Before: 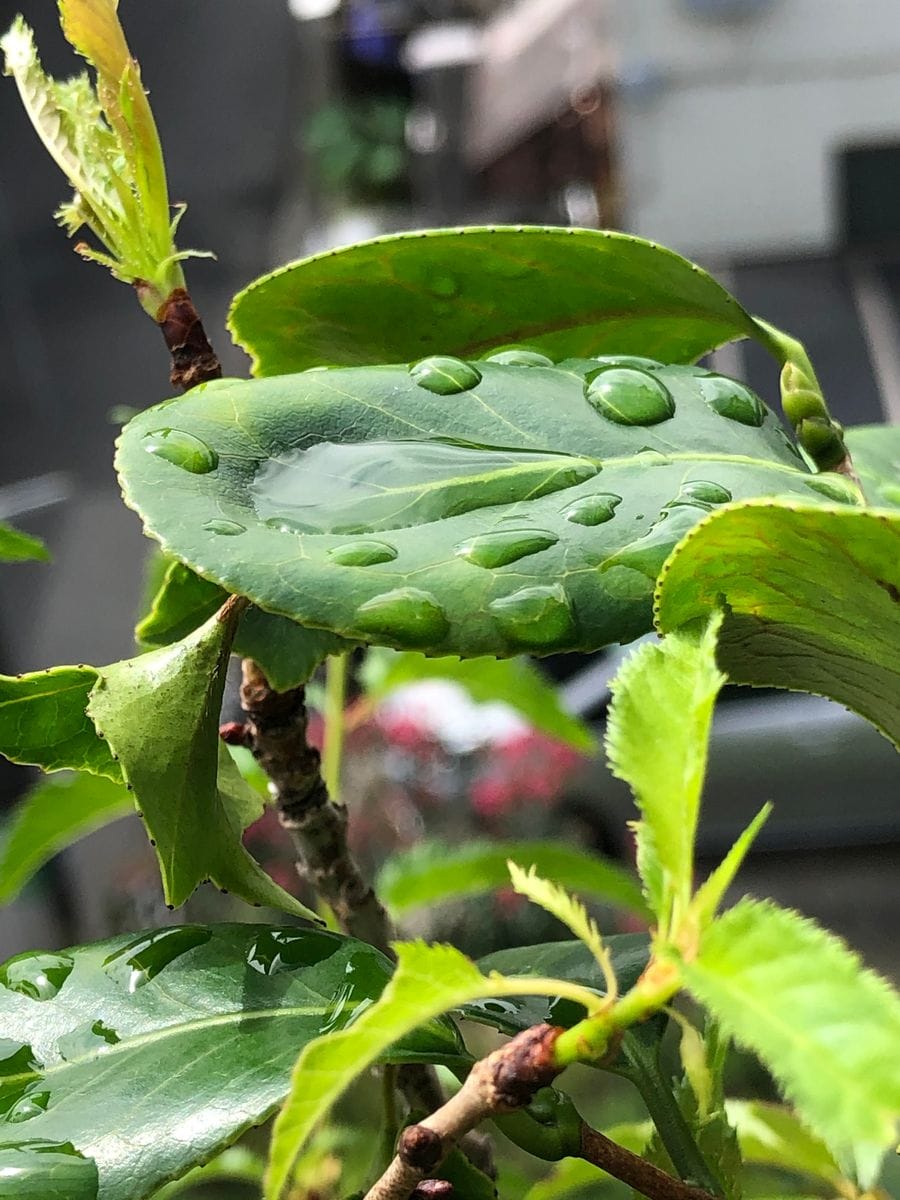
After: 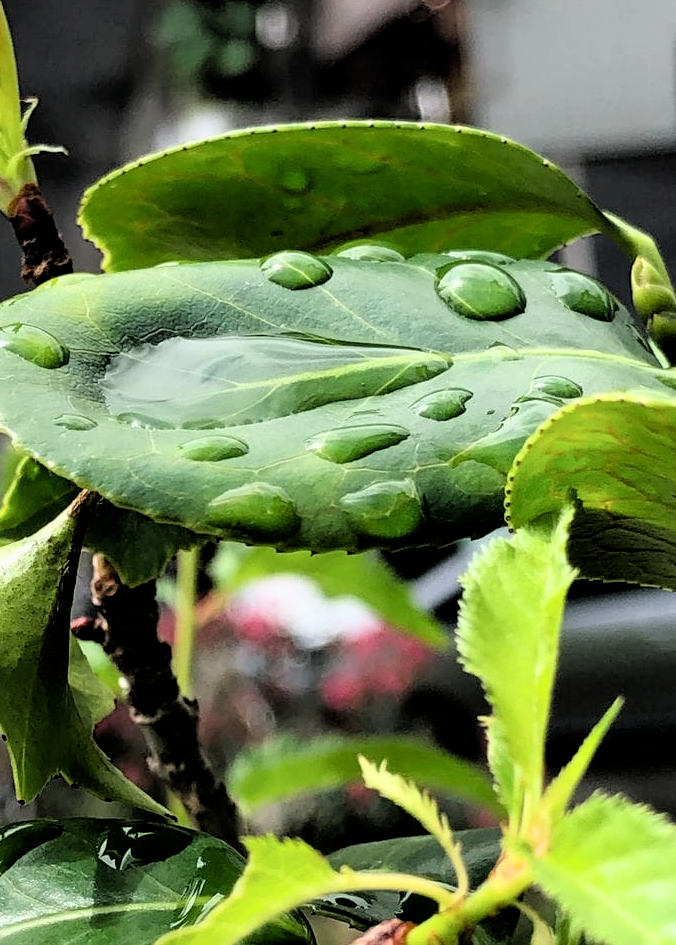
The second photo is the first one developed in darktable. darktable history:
filmic rgb: black relative exposure -3.72 EV, white relative exposure 2.78 EV, threshold 3.06 EV, dynamic range scaling -5.58%, hardness 3.05, color science v6 (2022), enable highlight reconstruction true
crop: left 16.661%, top 8.784%, right 8.181%, bottom 12.446%
